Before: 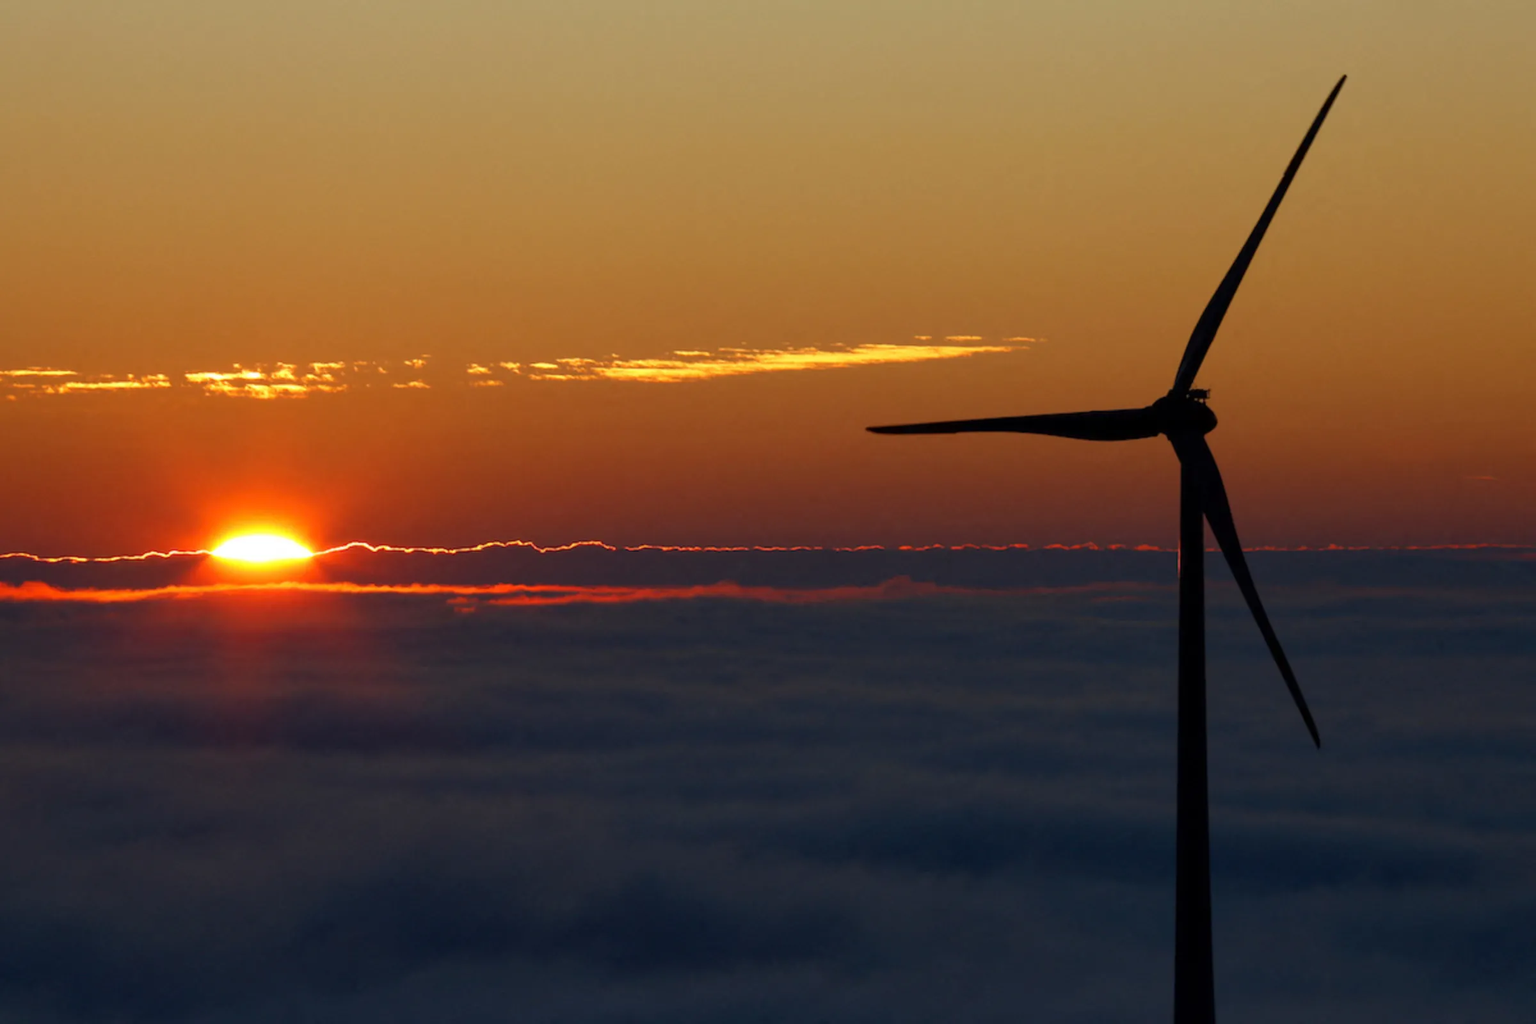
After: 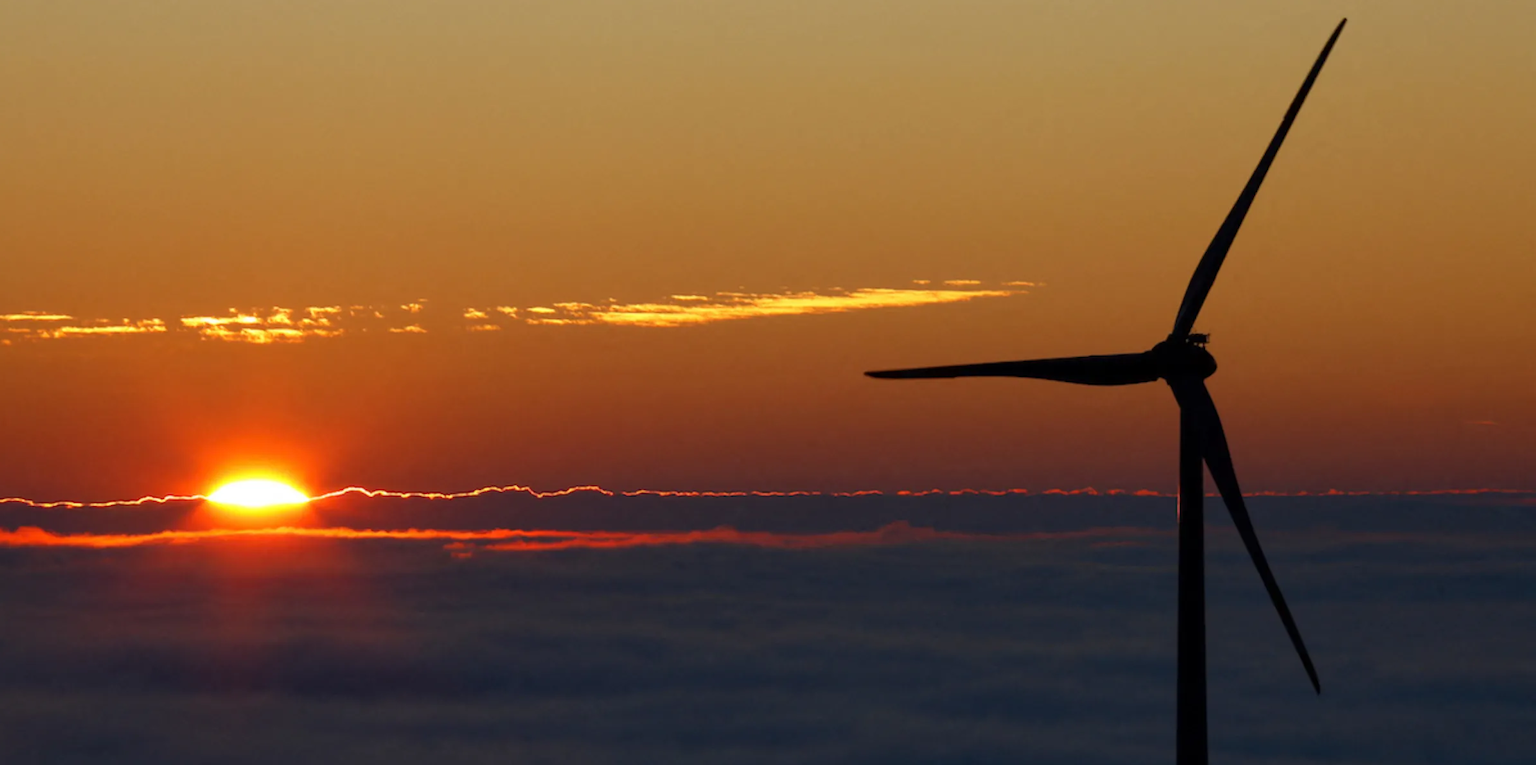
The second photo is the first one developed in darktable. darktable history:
crop: left 0.336%, top 5.565%, bottom 19.916%
